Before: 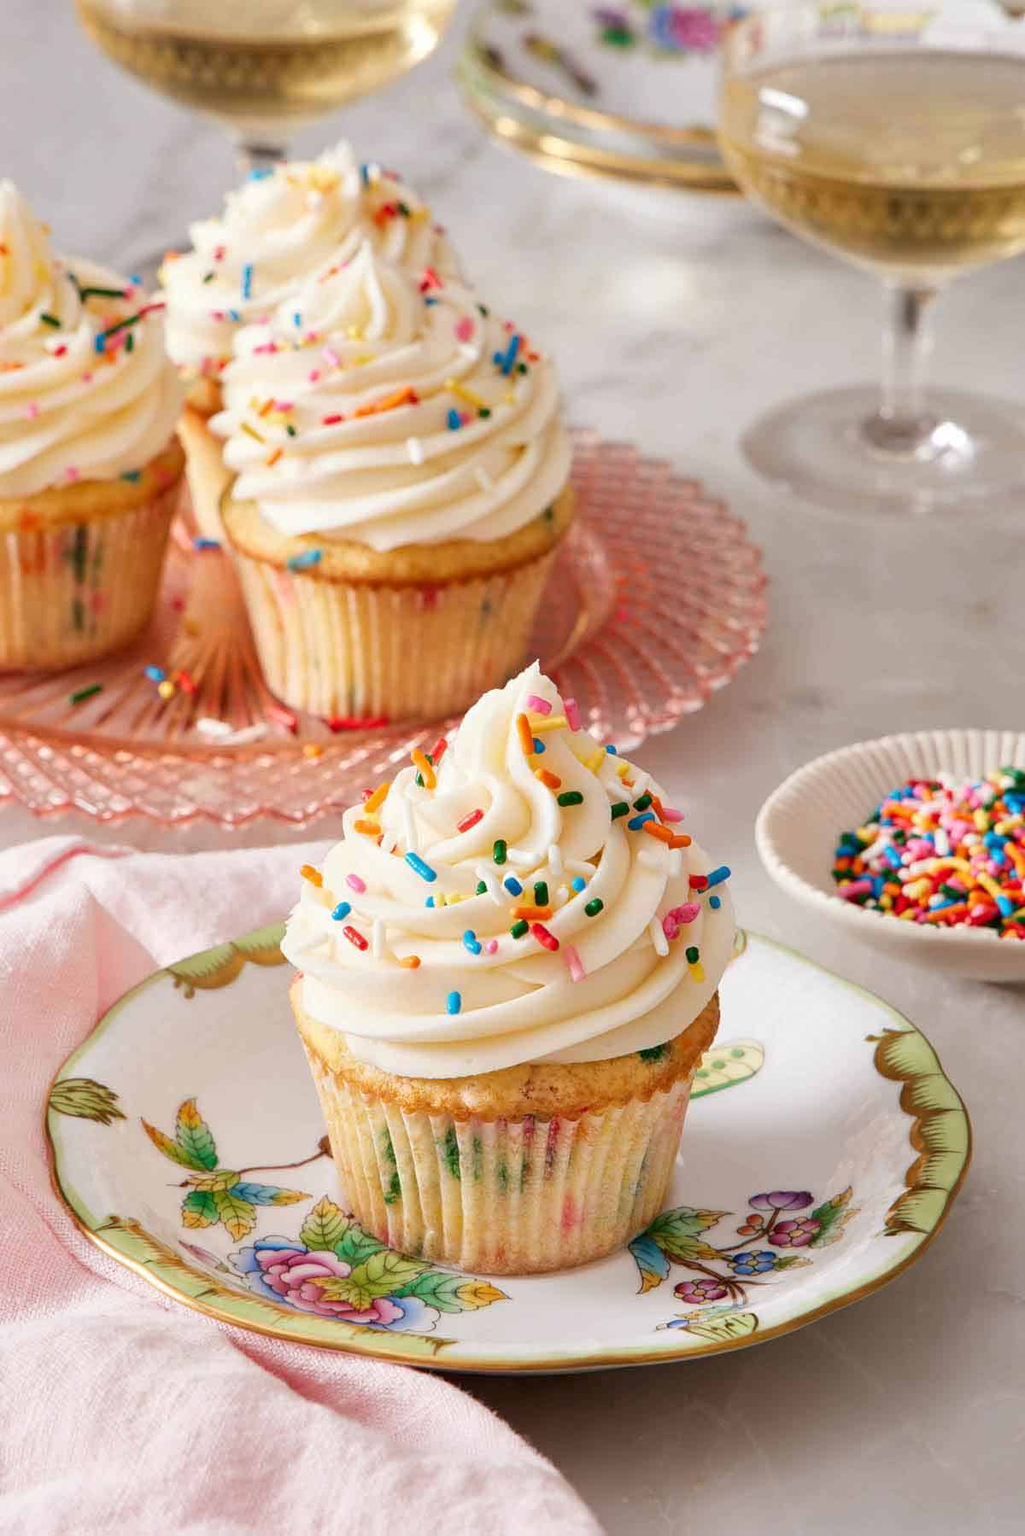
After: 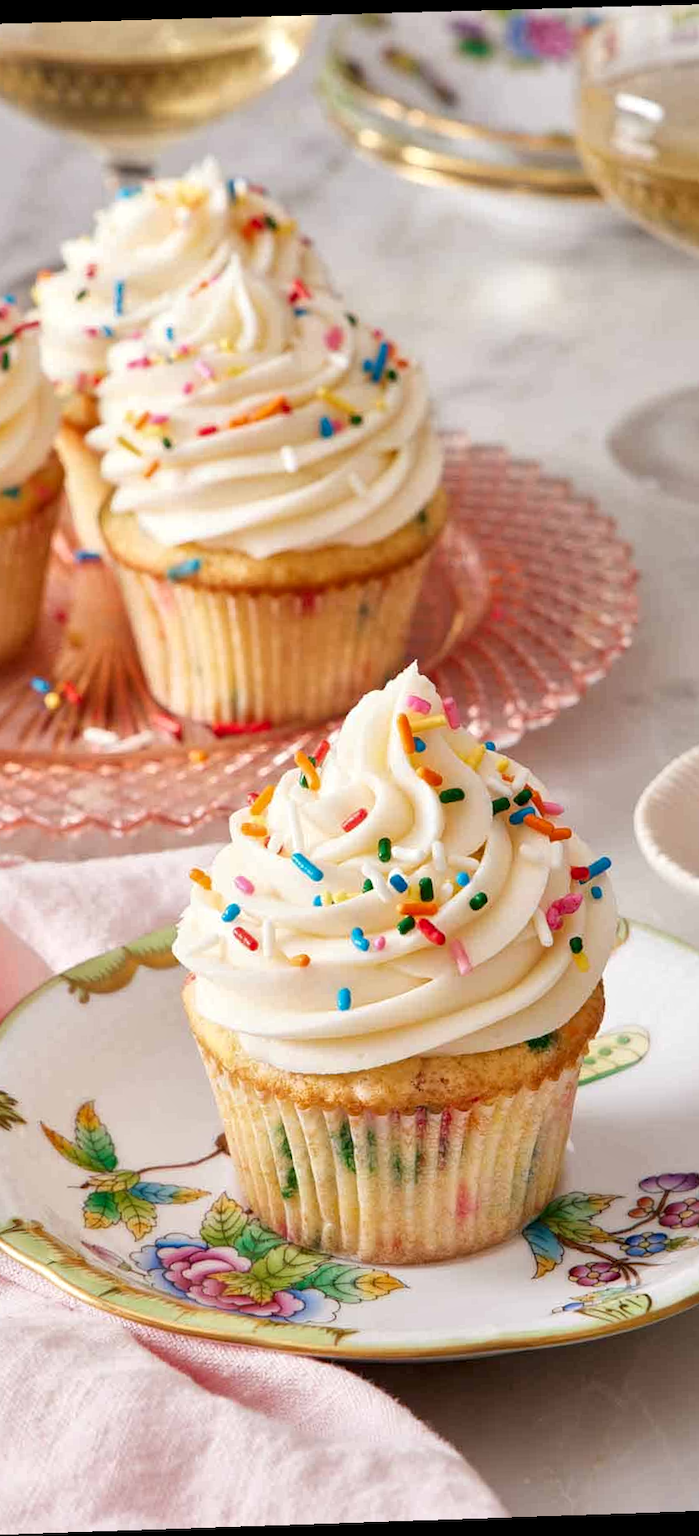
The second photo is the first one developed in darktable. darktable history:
local contrast: mode bilateral grid, contrast 20, coarseness 50, detail 120%, midtone range 0.2
rotate and perspective: rotation -1.77°, lens shift (horizontal) 0.004, automatic cropping off
crop and rotate: left 12.648%, right 20.685%
